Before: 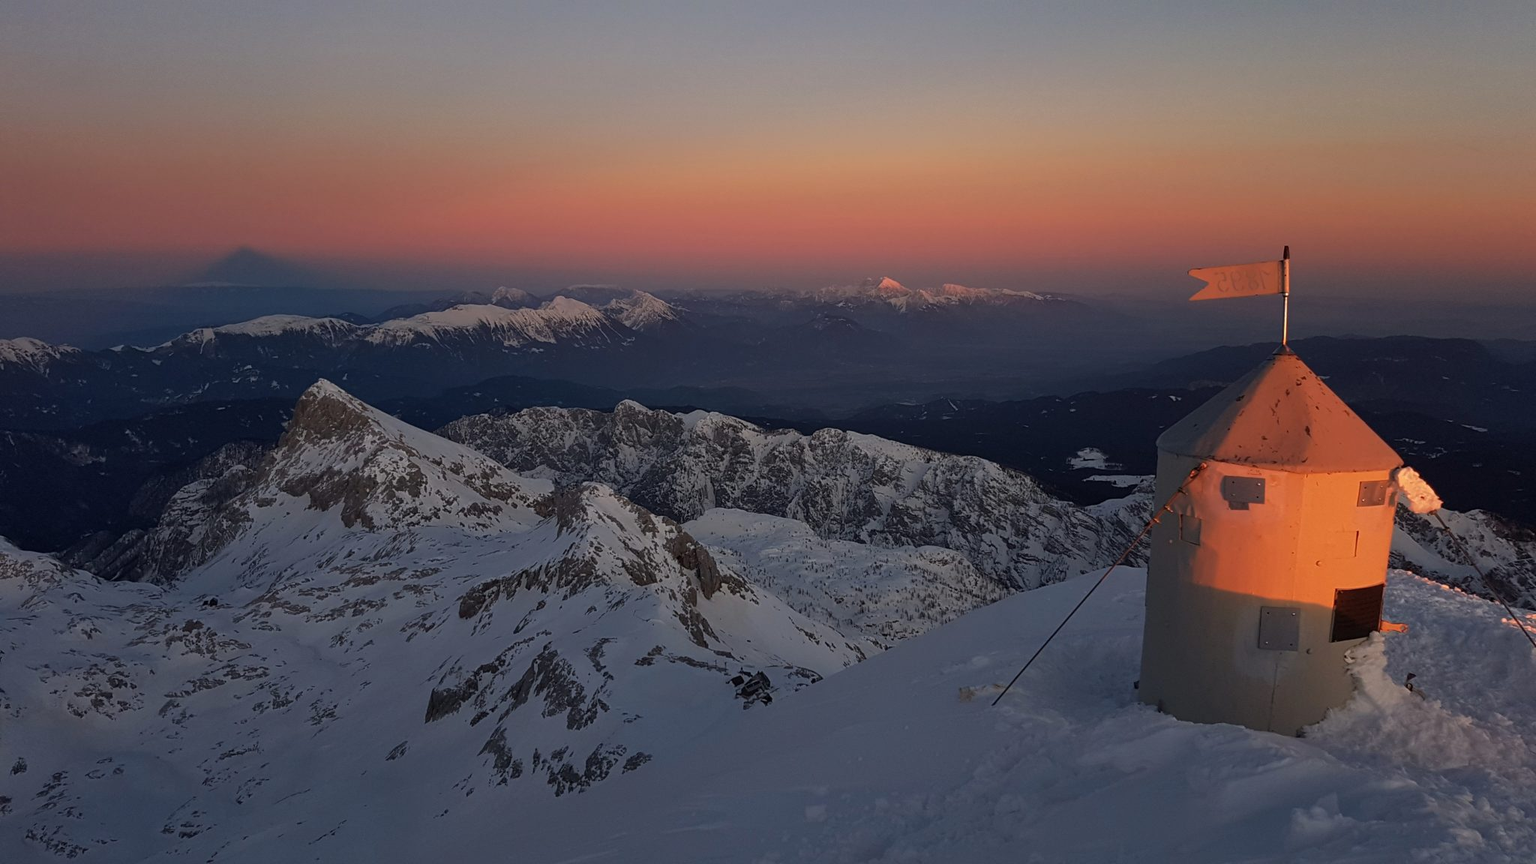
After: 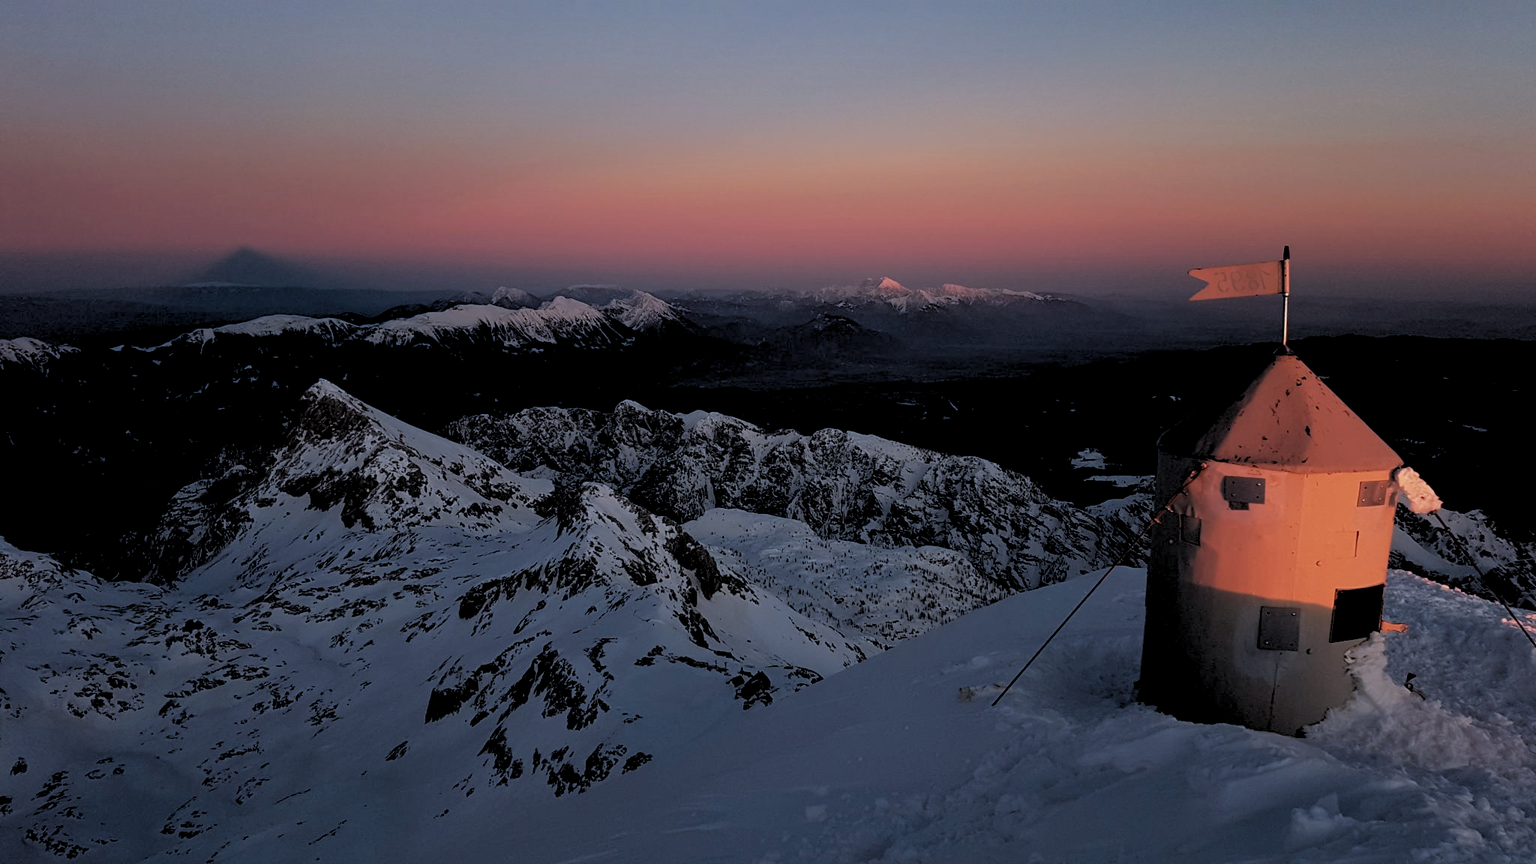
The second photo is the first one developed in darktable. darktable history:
color correction: highlights a* -2.24, highlights b* -18.1
bloom: size 15%, threshold 97%, strength 7%
exposure: black level correction -0.015, exposure -0.125 EV
rgb levels: levels [[0.029, 0.461, 0.922], [0, 0.5, 1], [0, 0.5, 1]]
